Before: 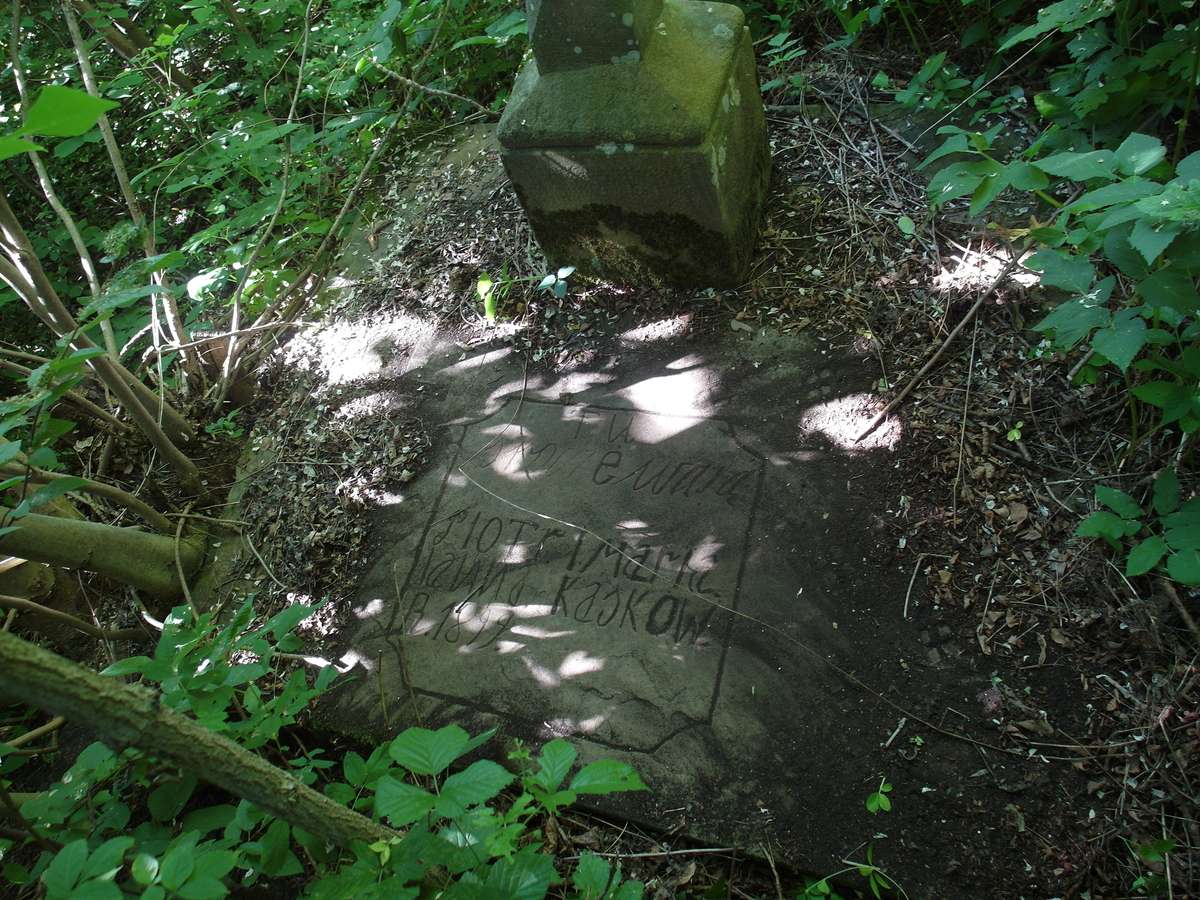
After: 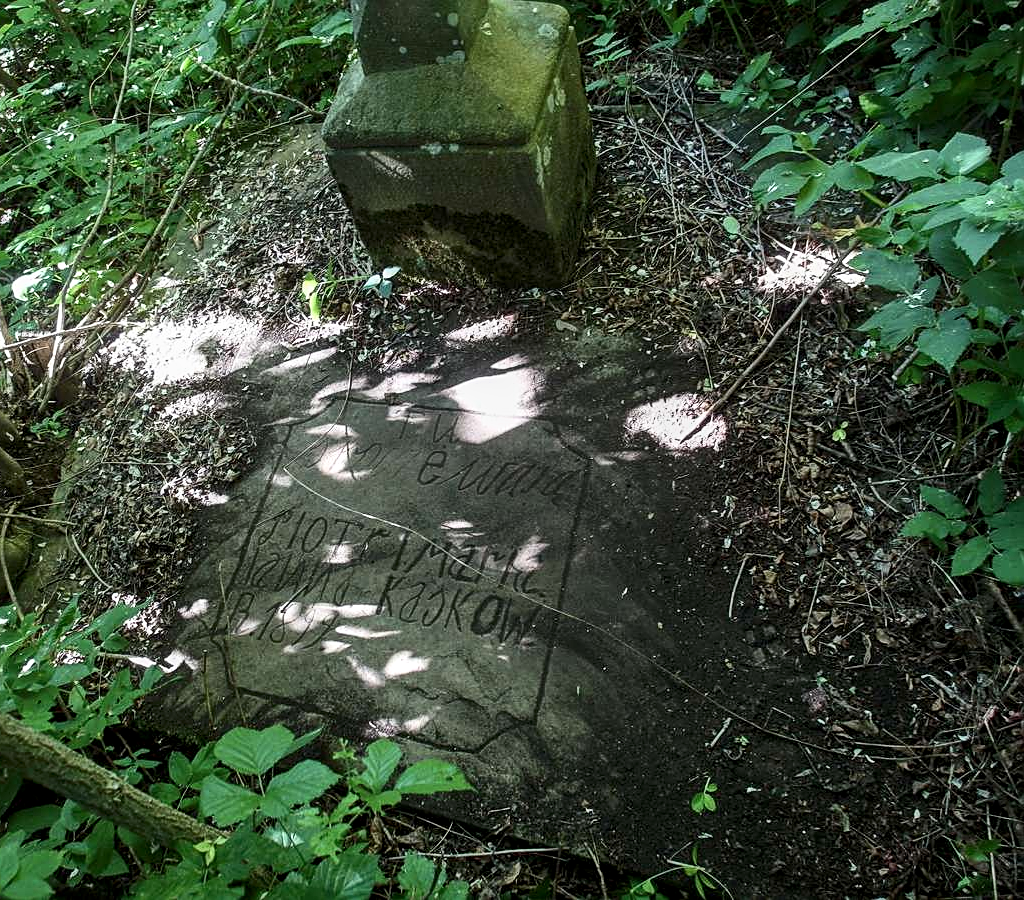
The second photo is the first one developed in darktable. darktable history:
white balance: emerald 1
contrast brightness saturation: contrast 0.24, brightness 0.09
tone equalizer: on, module defaults
exposure: black level correction 0.002, compensate highlight preservation false
local contrast: on, module defaults
sharpen: on, module defaults
crop and rotate: left 14.584%
shadows and highlights: shadows 24.5, highlights -78.15, soften with gaussian
